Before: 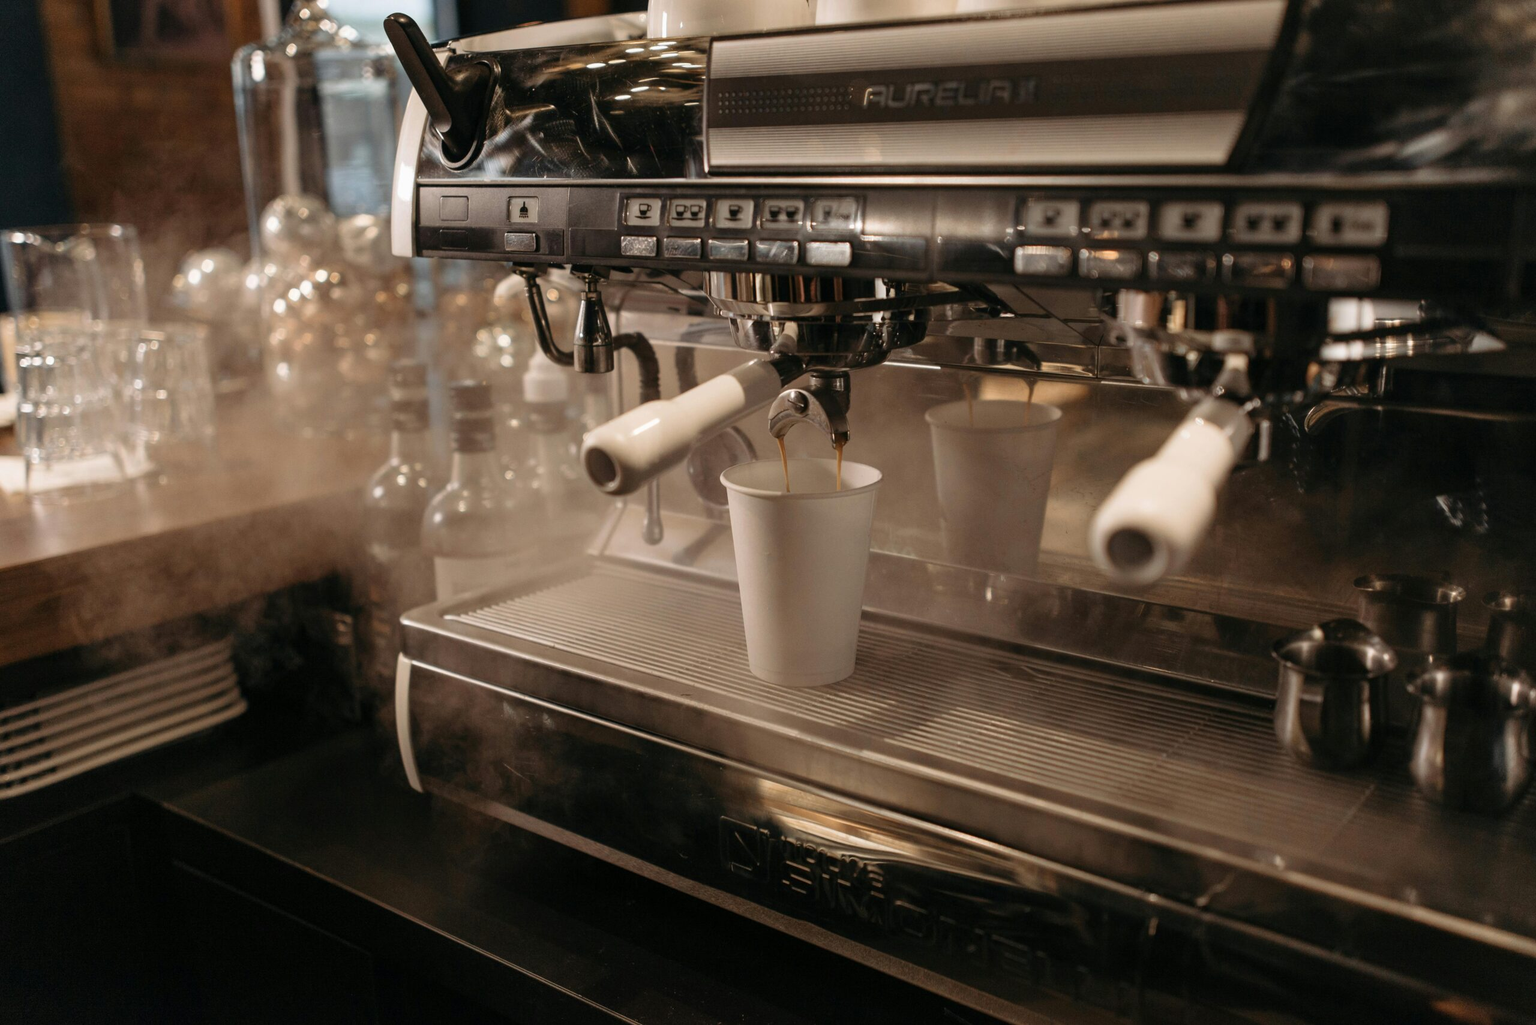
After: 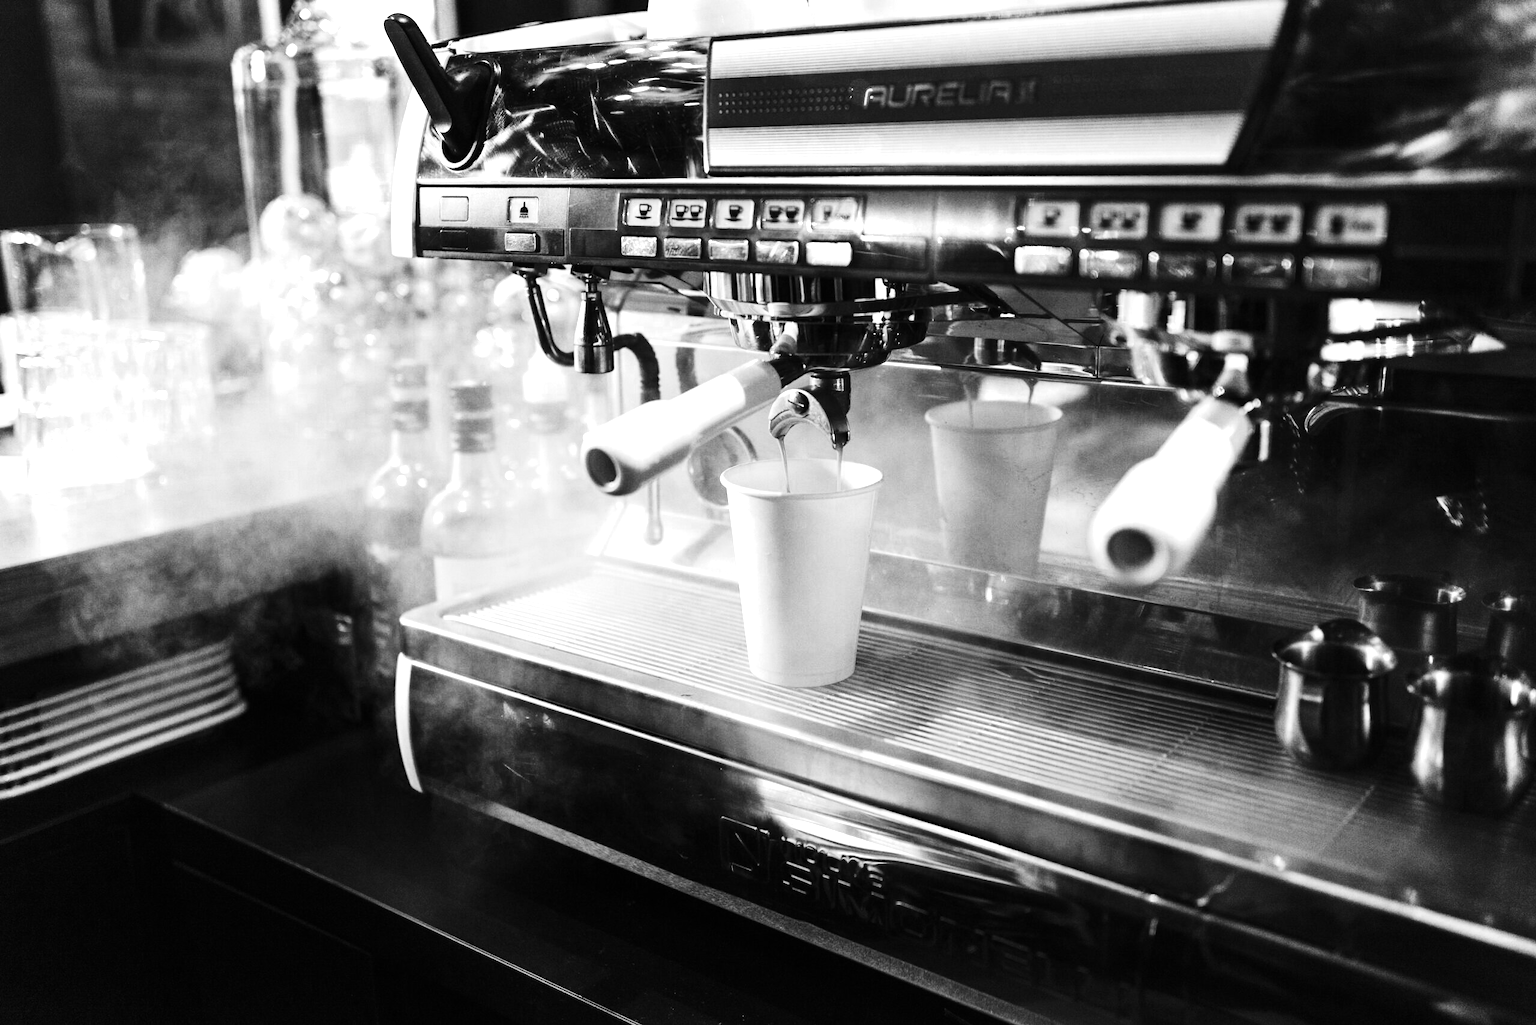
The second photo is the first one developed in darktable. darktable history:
exposure: black level correction 0, exposure 1.704 EV, compensate exposure bias true, compensate highlight preservation false
color zones: curves: ch0 [(0, 0.613) (0.01, 0.613) (0.245, 0.448) (0.498, 0.529) (0.642, 0.665) (0.879, 0.777) (0.99, 0.613)]; ch1 [(0, 0) (0.143, 0) (0.286, 0) (0.429, 0) (0.571, 0) (0.714, 0) (0.857, 0)]
contrast brightness saturation: contrast 0.337, brightness -0.078, saturation 0.171
